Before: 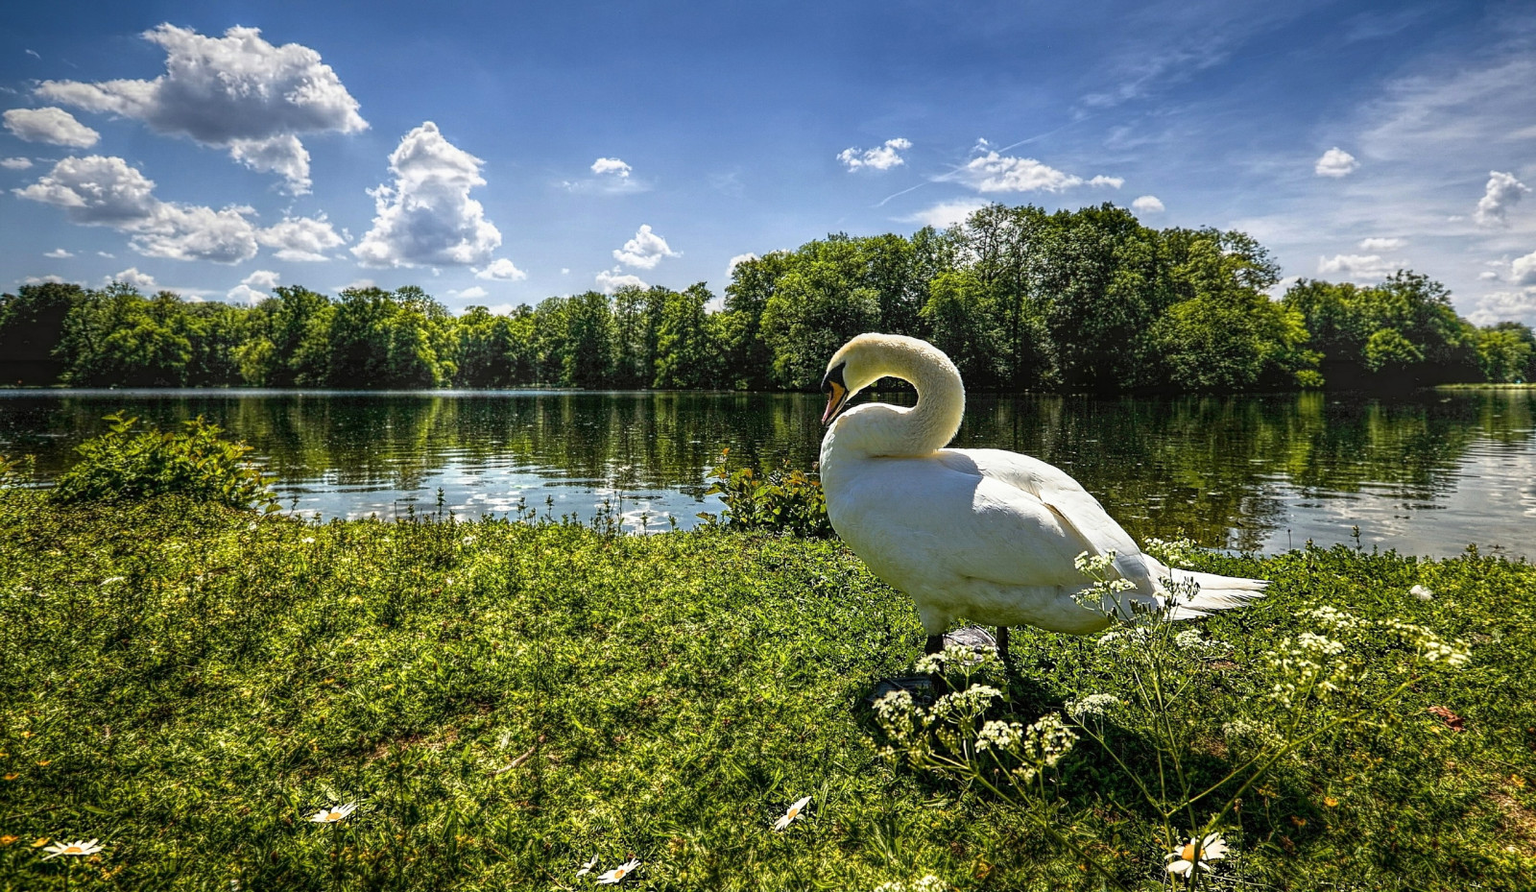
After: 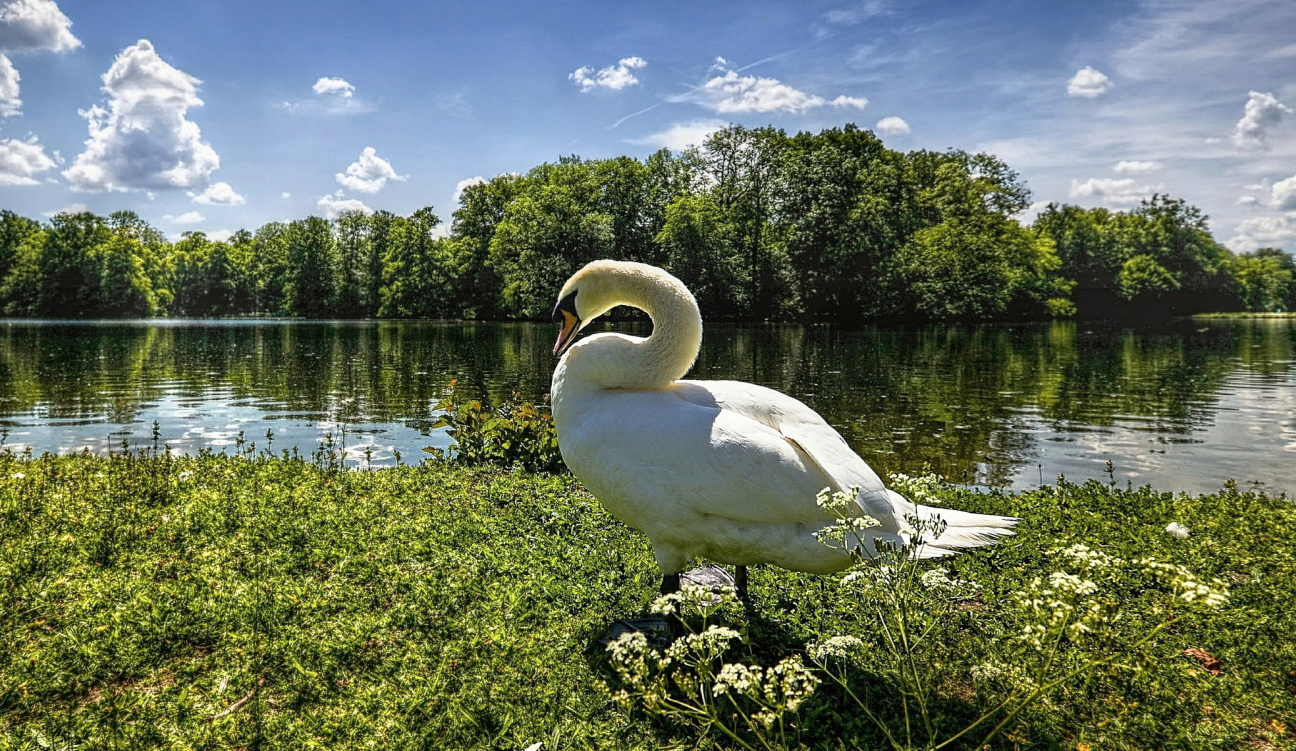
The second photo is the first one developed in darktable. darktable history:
crop: left 18.992%, top 9.426%, right 0.001%, bottom 9.726%
contrast brightness saturation: saturation -0.061
